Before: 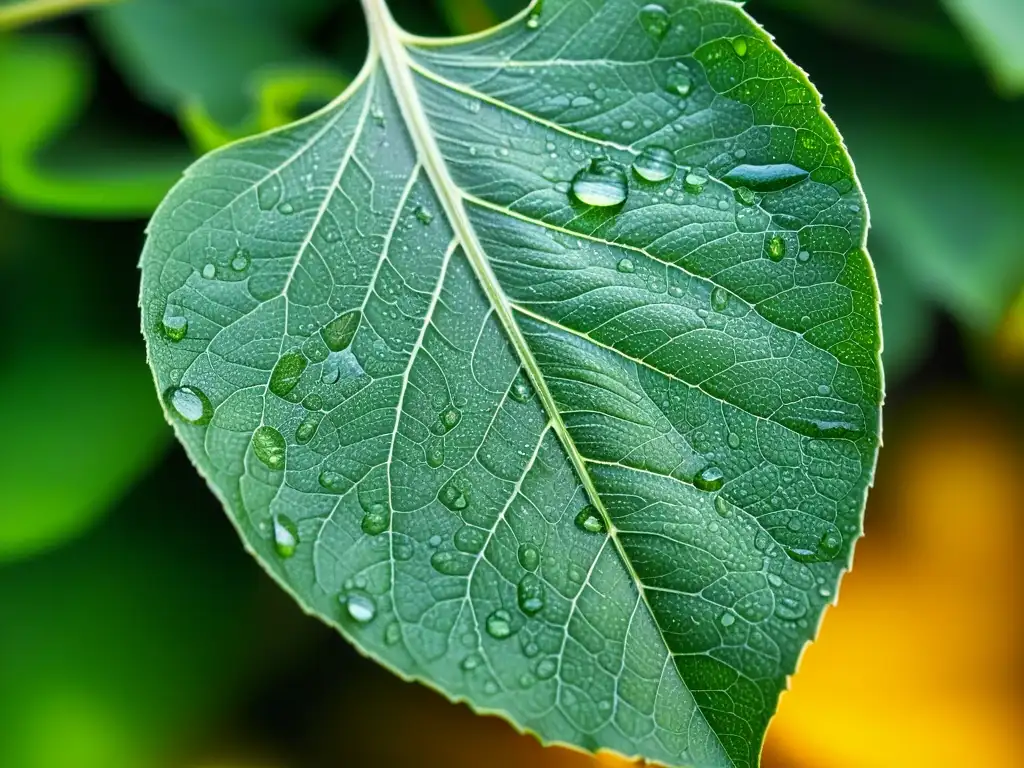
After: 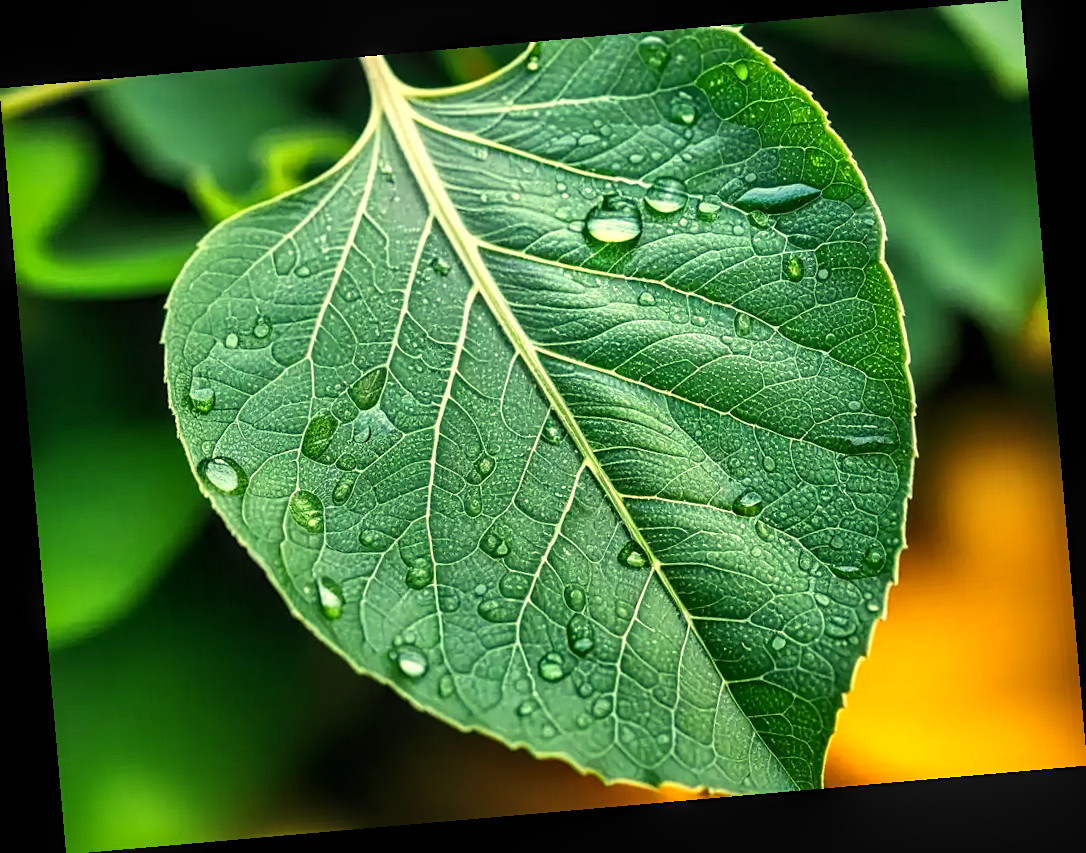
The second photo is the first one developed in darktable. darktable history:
tone equalizer: -8 EV -0.417 EV, -7 EV -0.389 EV, -6 EV -0.333 EV, -5 EV -0.222 EV, -3 EV 0.222 EV, -2 EV 0.333 EV, -1 EV 0.389 EV, +0 EV 0.417 EV, edges refinement/feathering 500, mask exposure compensation -1.57 EV, preserve details no
sharpen: amount 0.2
local contrast: on, module defaults
white balance: red 1.08, blue 0.791
rotate and perspective: rotation -4.98°, automatic cropping off
